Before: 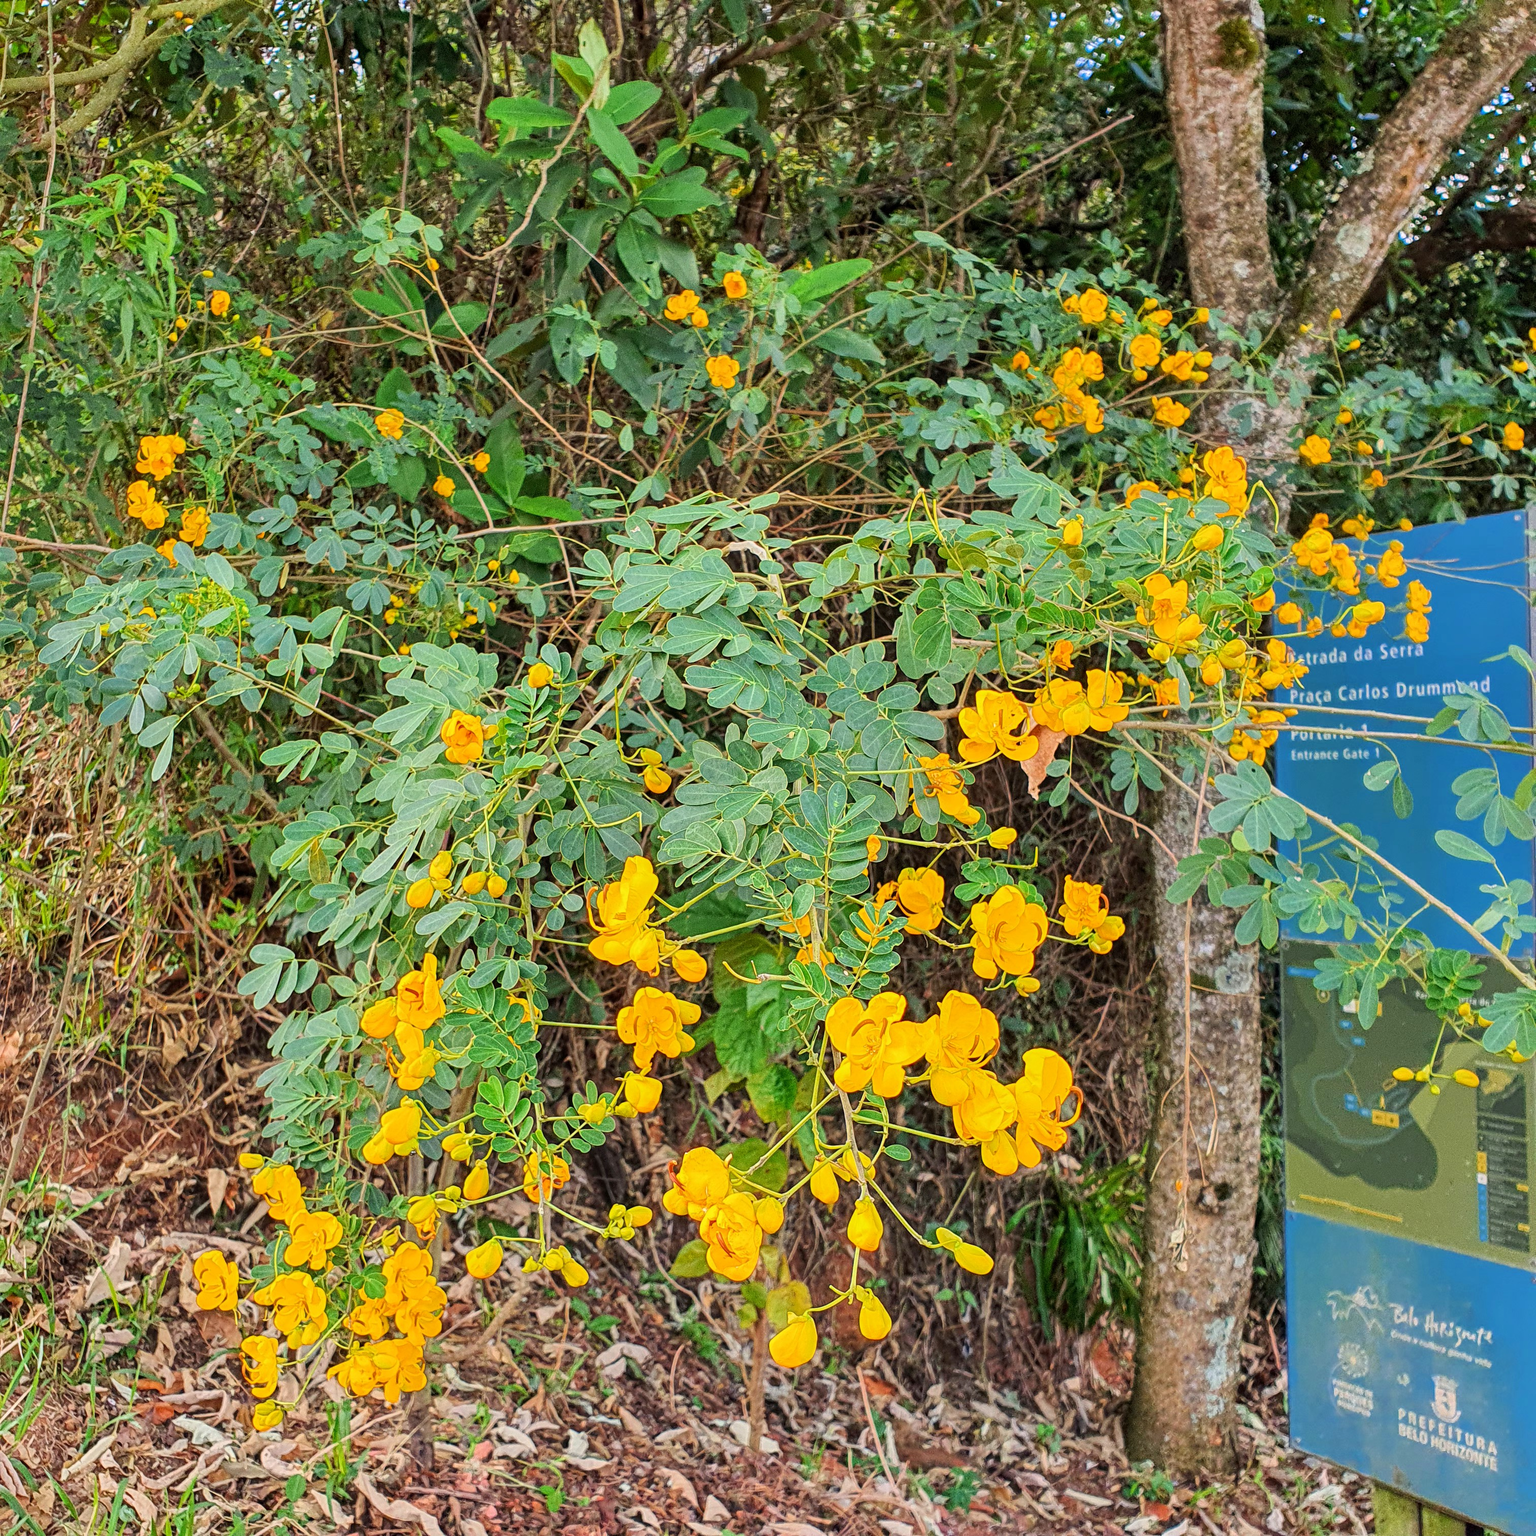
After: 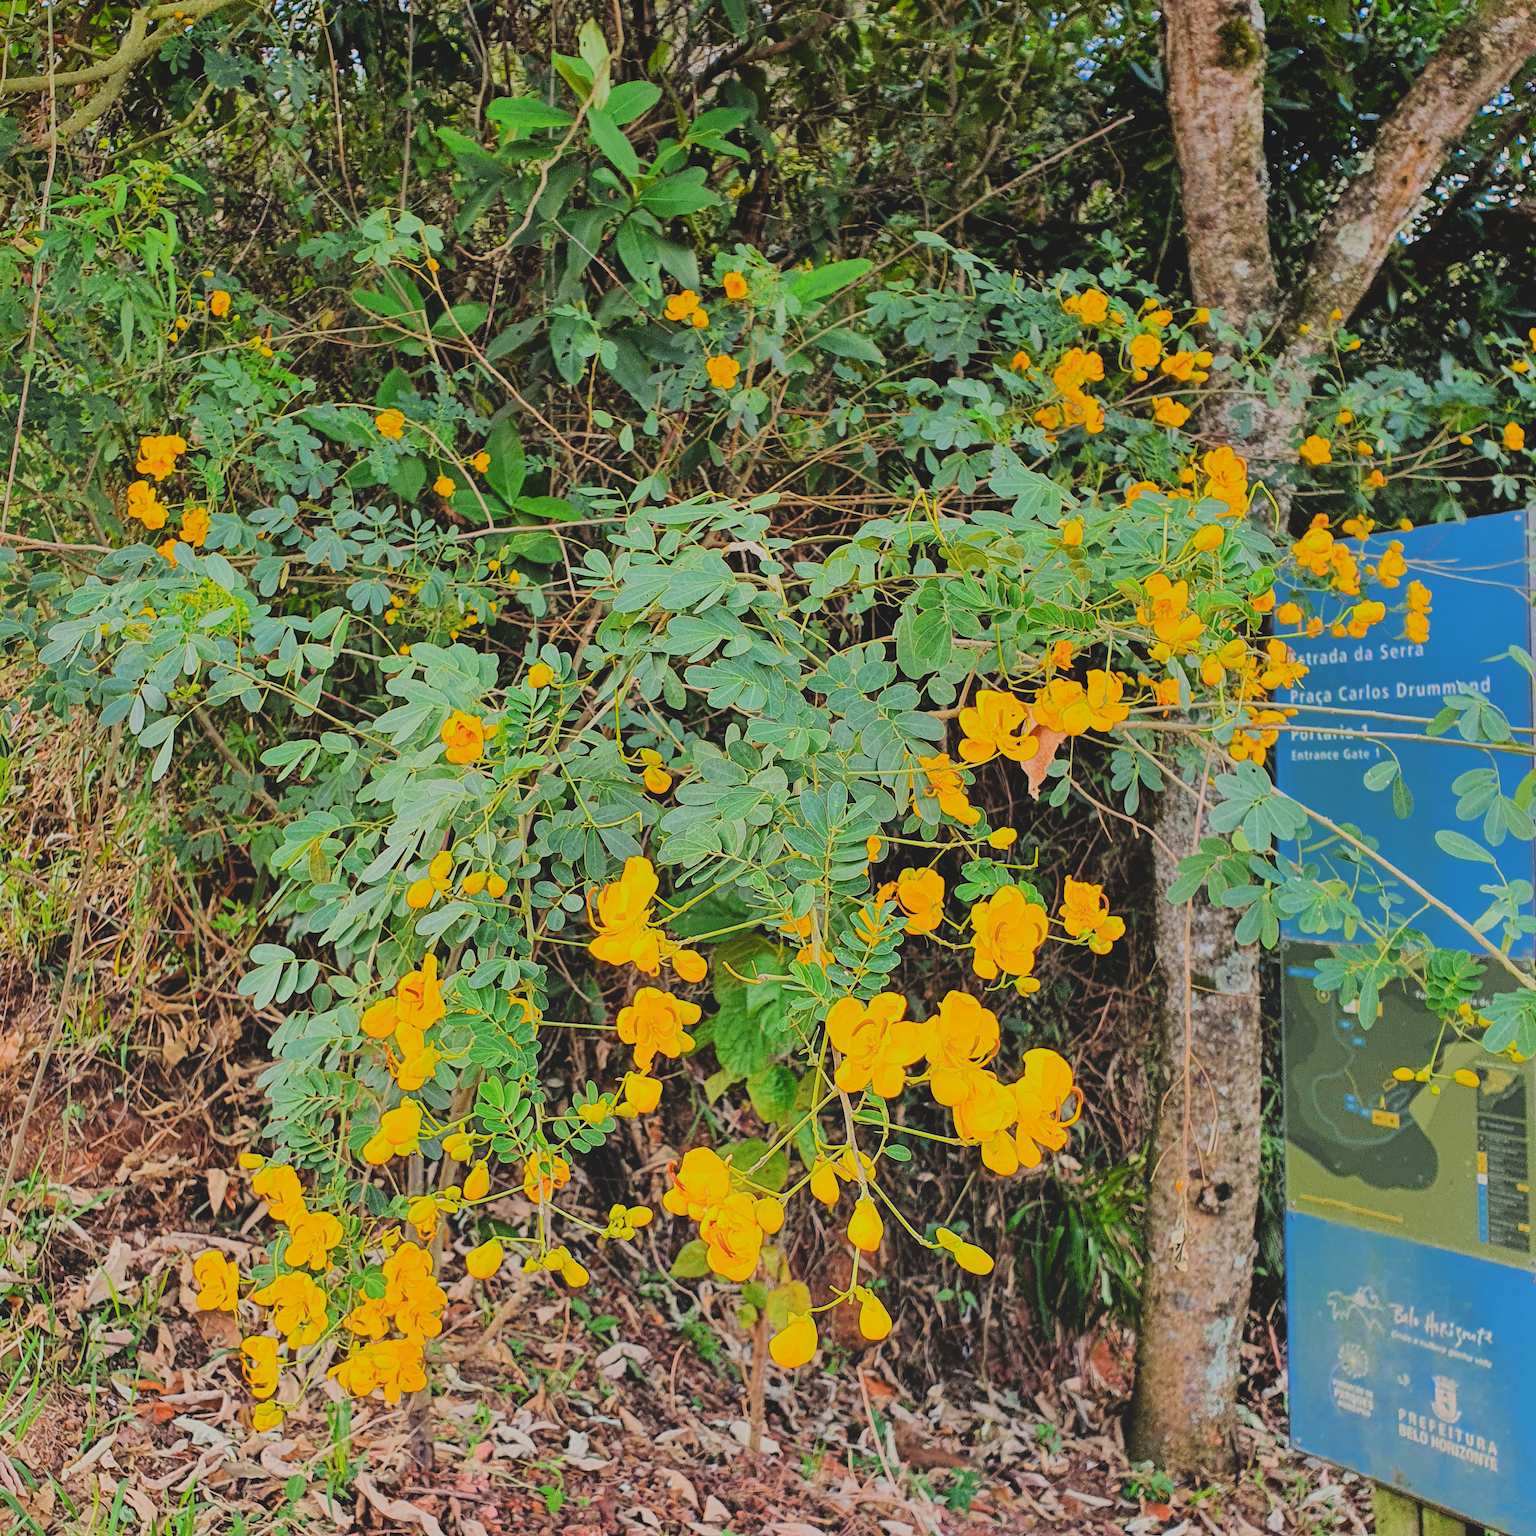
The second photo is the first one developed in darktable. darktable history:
local contrast: detail 69%
filmic rgb: black relative exposure -5 EV, white relative exposure 3.5 EV, hardness 3.19, contrast 1.4, highlights saturation mix -30%
